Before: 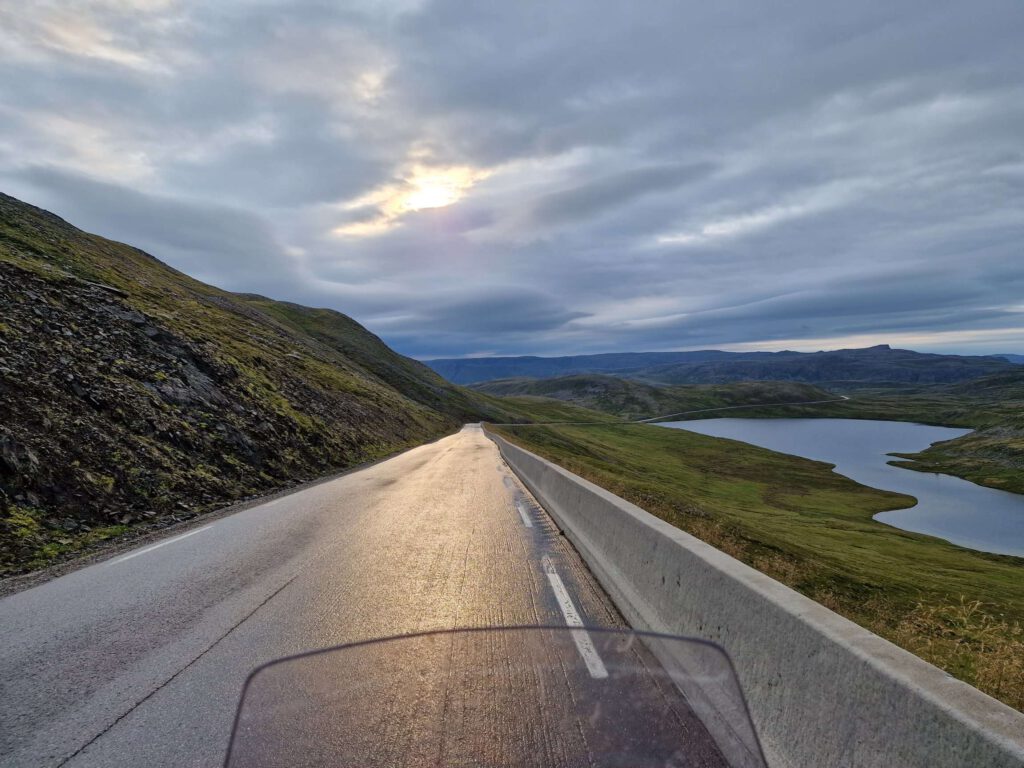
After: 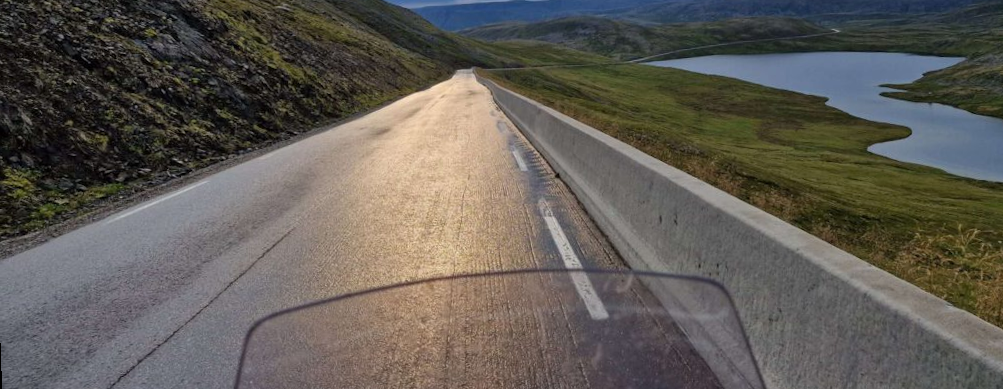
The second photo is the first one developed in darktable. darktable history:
rotate and perspective: rotation -2°, crop left 0.022, crop right 0.978, crop top 0.049, crop bottom 0.951
crop and rotate: top 46.237%
